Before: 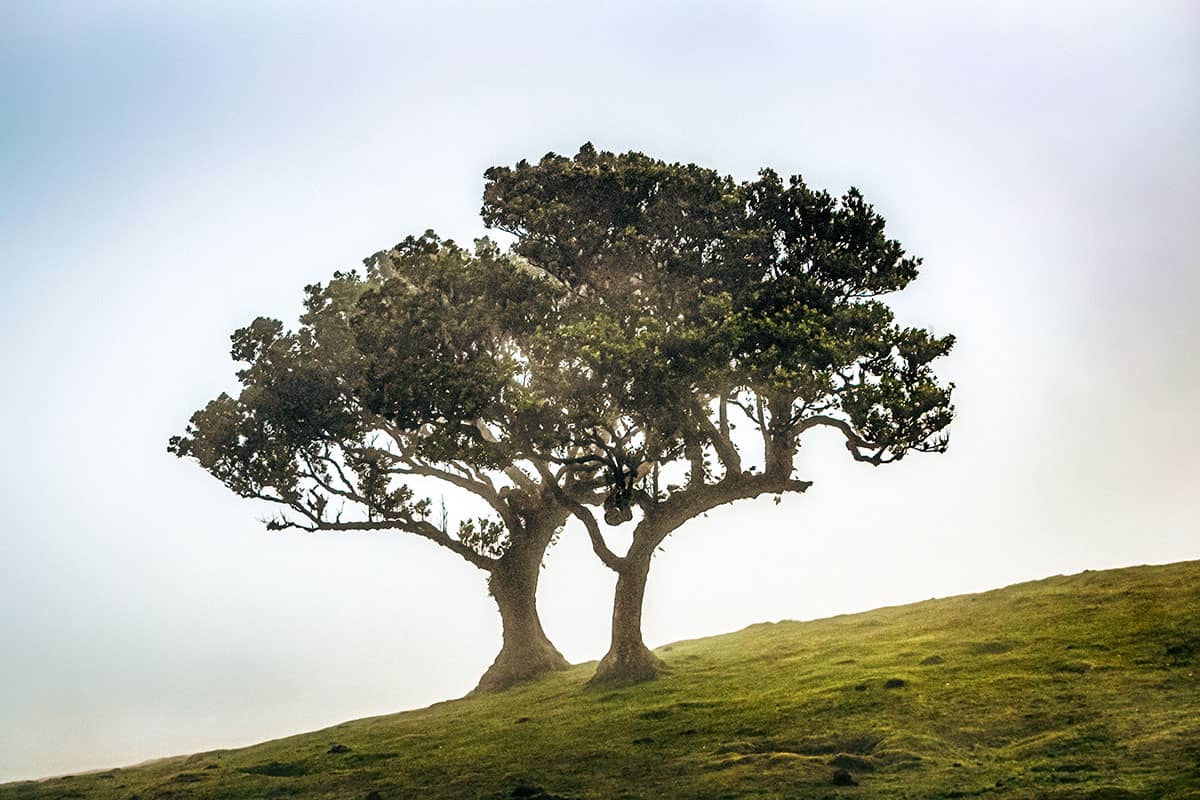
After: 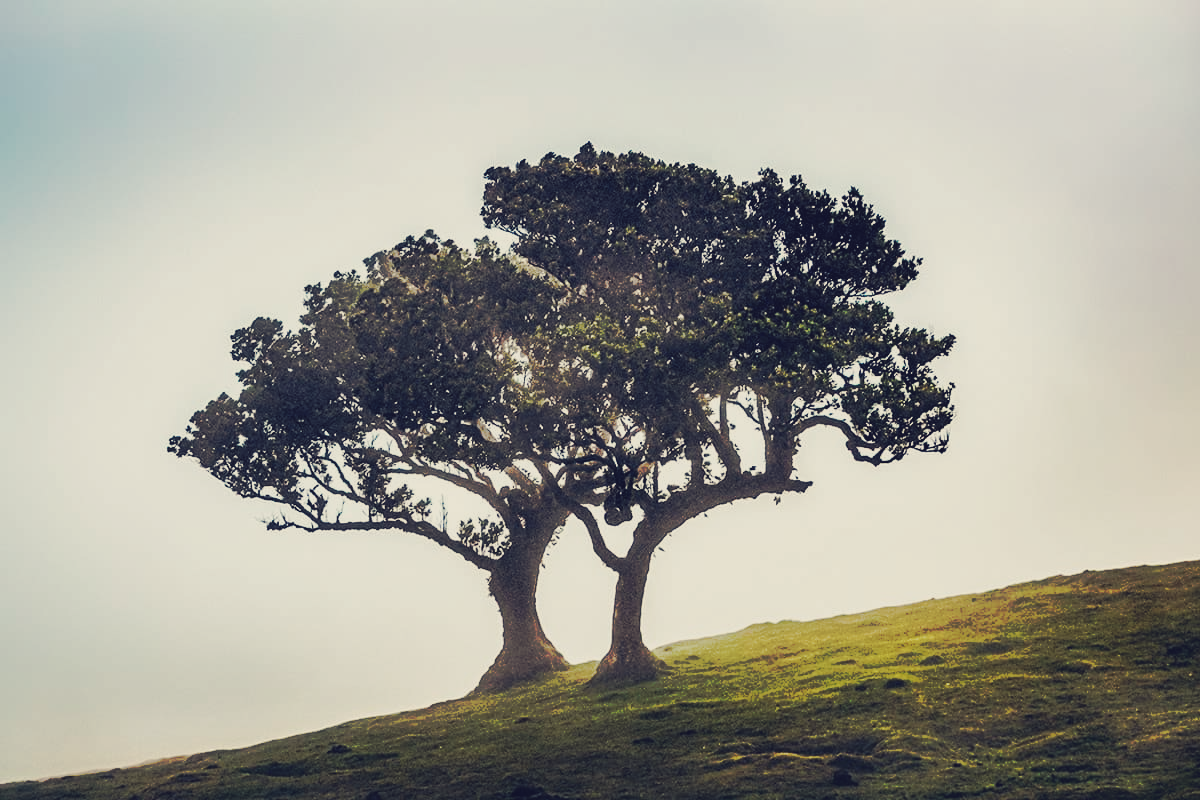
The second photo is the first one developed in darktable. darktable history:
tone curve: curves: ch0 [(0, 0) (0.003, 0.002) (0.011, 0.01) (0.025, 0.021) (0.044, 0.038) (0.069, 0.06) (0.1, 0.086) (0.136, 0.117) (0.177, 0.153) (0.224, 0.193) (0.277, 0.238) (0.335, 0.288) (0.399, 0.343) (0.468, 0.403) (0.543, 0.582) (0.623, 0.656) (0.709, 0.734) (0.801, 0.818) (0.898, 0.906) (1, 1)], preserve colors none
color look up table: target L [84.62, 83, 81.4, 77.38, 76.27, 75.35, 71.63, 71.47, 70.9, 59.76, 54.58, 55.84, 48.37, 44.28, 19.11, 200, 81.53, 76.27, 70.69, 60.98, 59.72, 54.14, 43.58, 42.5, 39.43, 35.5, 19.44, 11.07, 68.99, 69.63, 62.94, 53, 52.12, 49.7, 46.3, 44.24, 33.69, 29.55, 34.13, 31.02, 28.23, 22.13, 11.65, 84.06, 77.08, 67.59, 51.17, 31.31, 9.952], target a [-10.78, -17.59, -26.96, -55.01, -56.96, -11, -64.85, -35.07, -9.03, -41.78, -38.8, 1.135, -41.53, -20.86, -14.01, 0, -1.226, 16.57, 12.72, 42.31, 17.51, 54.96, 31.83, 42.37, 61.71, 6.639, 19.49, 16.48, 29.16, 12.55, 8.737, 64.29, -10.37, 73.19, 60.97, 13.28, 26.02, 38.57, 56.7, 20.3, 3.269, 8.53, 24.74, -4.31, -40.57, -21.95, -17.08, -14.76, 4.984], target b [44.76, 15.79, 70.86, 12.72, 32.39, 66.23, 60.45, 20.82, 14.81, 4.152, 44.62, 37.86, 21.42, 15.93, -0.053, 0, 35.58, 5.887, 63.19, 7.584, 18.64, 25.7, -4.09, 23.13, 32.62, -3.952, 1.3, -19.05, -13.62, -16.89, -1.357, -15.78, -42.99, -45.61, -6.394, -24.16, -40.22, -80.05, -47.63, -64.09, -22.3, -39.79, -48.49, 4.467, -5.563, -20.1, -14.52, -17.72, -19.58], num patches 49
